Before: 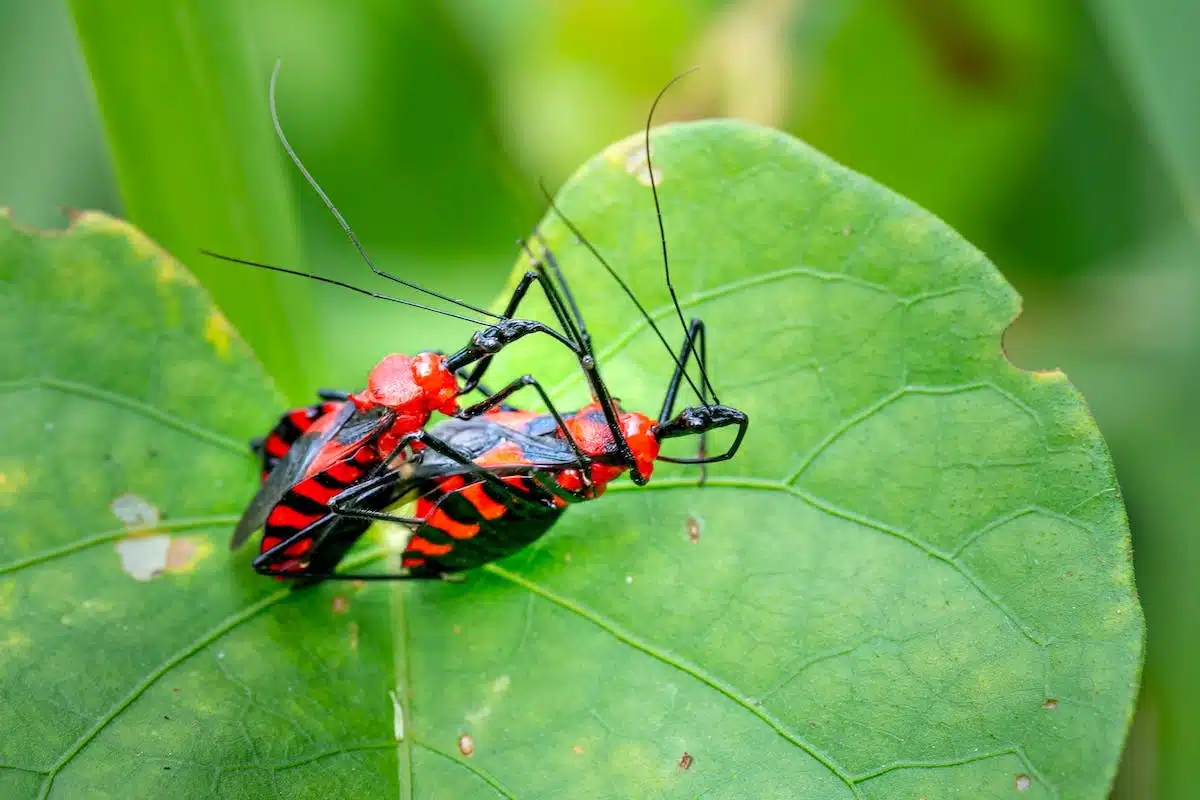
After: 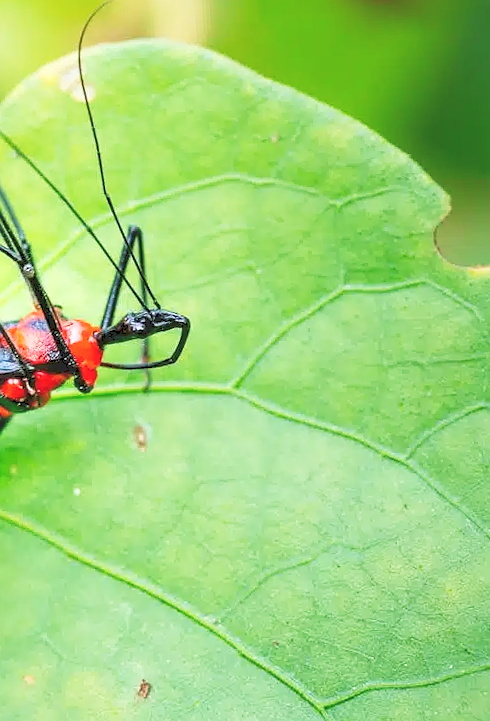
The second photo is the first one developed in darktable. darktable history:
sharpen: radius 0.969, amount 0.604
tone curve: curves: ch0 [(0, 0) (0.003, 0.156) (0.011, 0.156) (0.025, 0.161) (0.044, 0.164) (0.069, 0.178) (0.1, 0.201) (0.136, 0.229) (0.177, 0.263) (0.224, 0.301) (0.277, 0.355) (0.335, 0.415) (0.399, 0.48) (0.468, 0.561) (0.543, 0.647) (0.623, 0.735) (0.709, 0.819) (0.801, 0.893) (0.898, 0.953) (1, 1)], preserve colors none
rotate and perspective: rotation -1.68°, lens shift (vertical) -0.146, crop left 0.049, crop right 0.912, crop top 0.032, crop bottom 0.96
crop: left 47.628%, top 6.643%, right 7.874%
